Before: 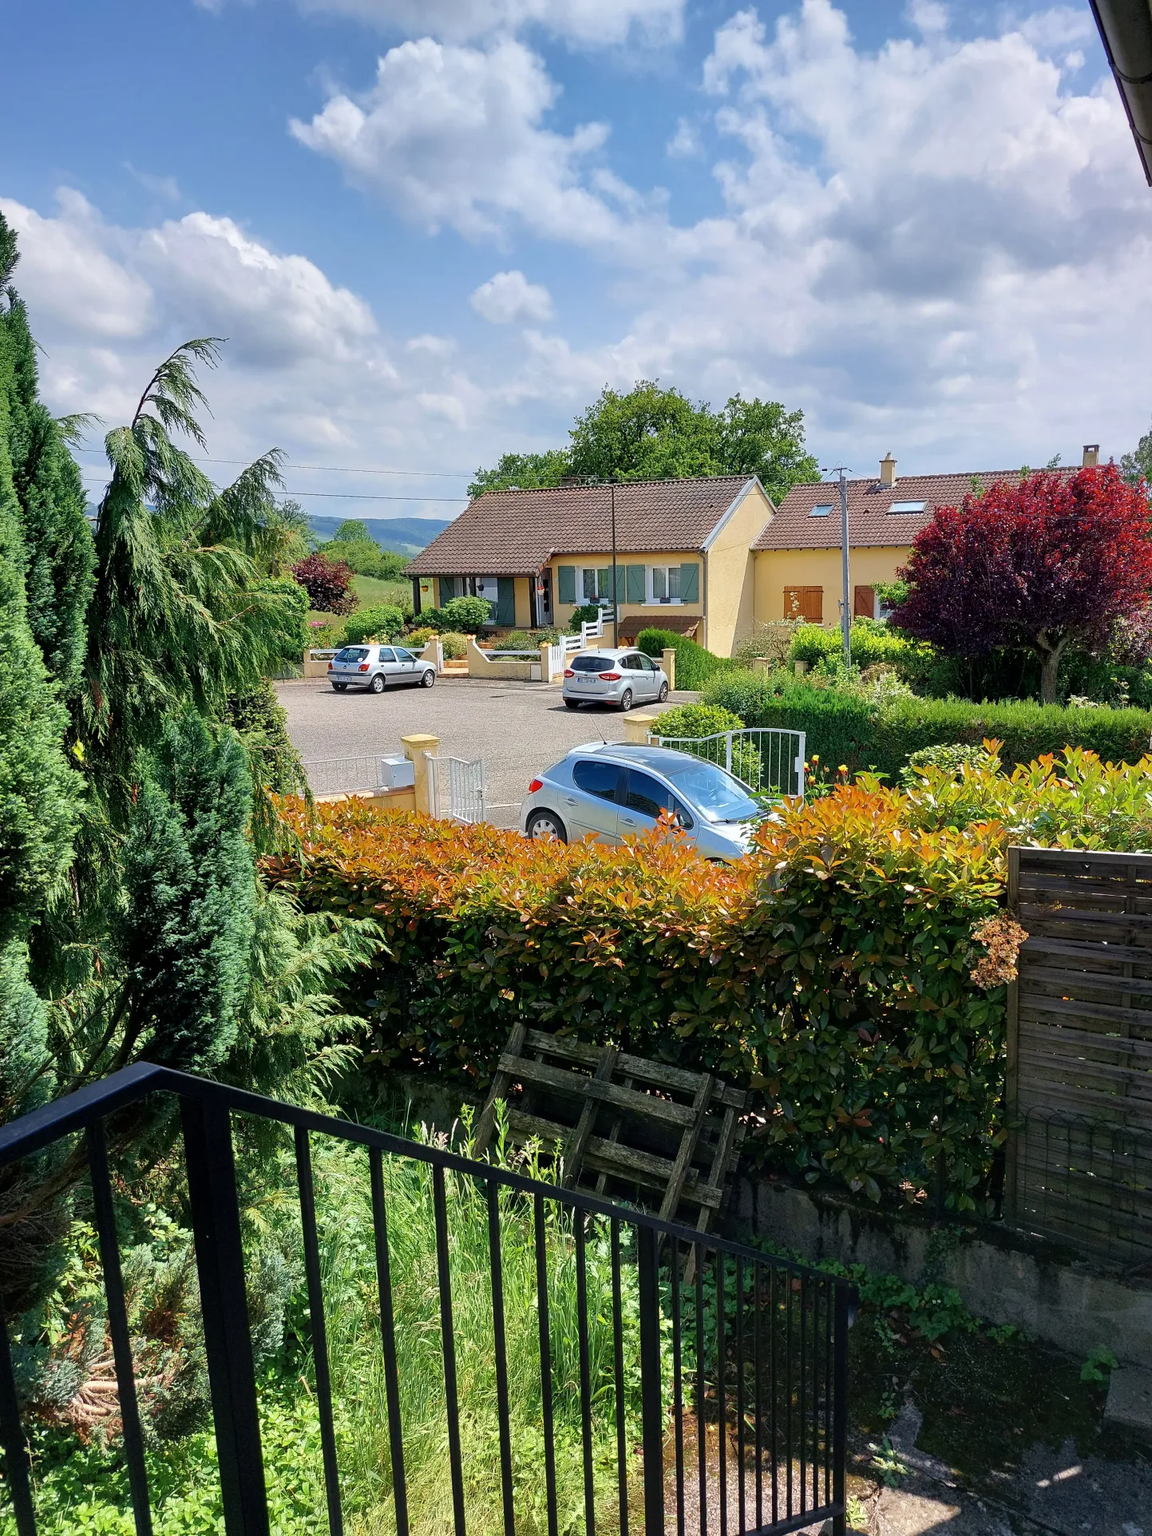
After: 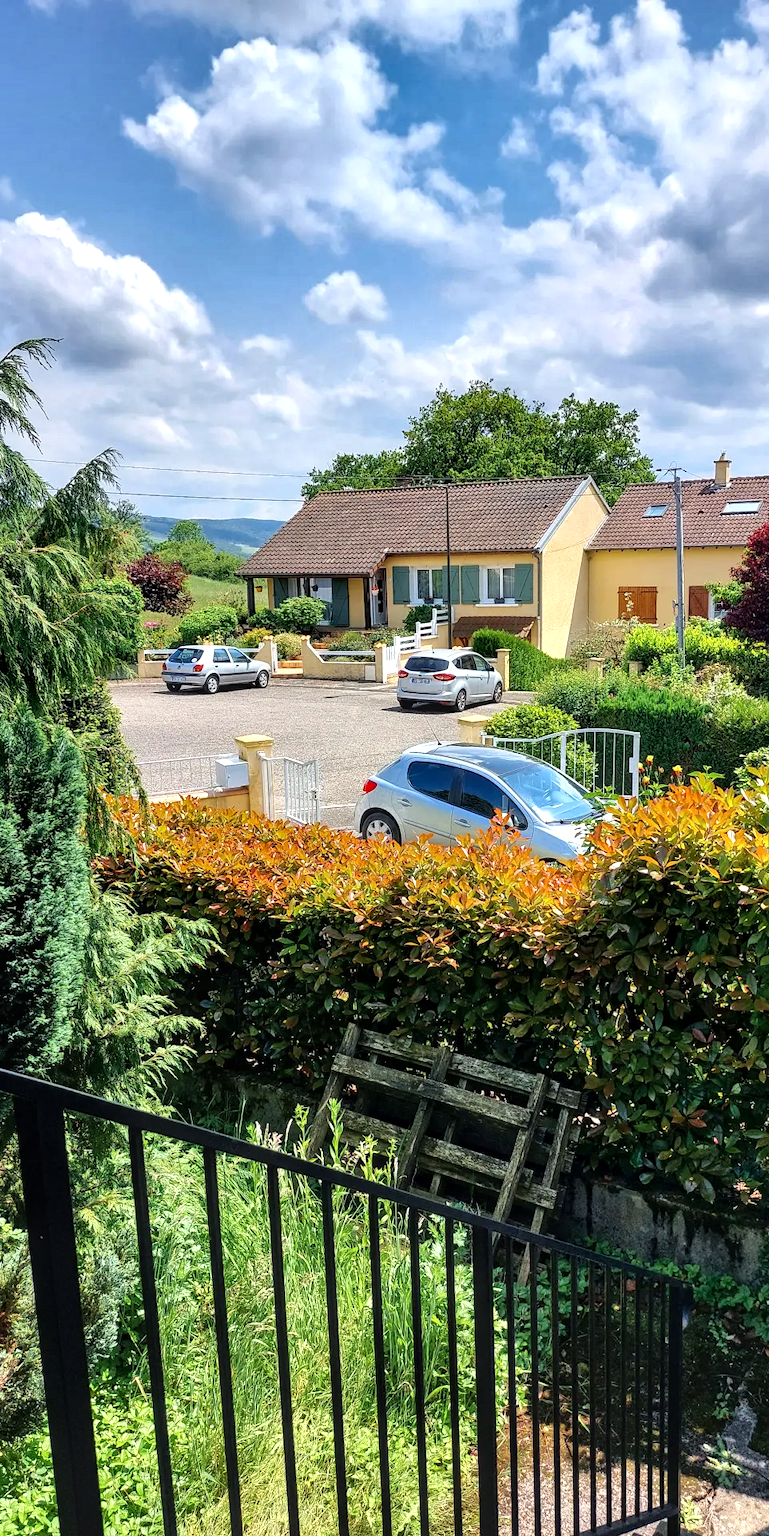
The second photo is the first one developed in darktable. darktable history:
base curve: preserve colors none
shadows and highlights: soften with gaussian
contrast brightness saturation: contrast 0.081, saturation 0.022
local contrast: on, module defaults
crop and rotate: left 14.425%, right 18.822%
tone equalizer: -8 EV -0.411 EV, -7 EV -0.364 EV, -6 EV -0.372 EV, -5 EV -0.244 EV, -3 EV 0.229 EV, -2 EV 0.337 EV, -1 EV 0.395 EV, +0 EV 0.436 EV
color correction: highlights a* -0.13, highlights b* 0.127
